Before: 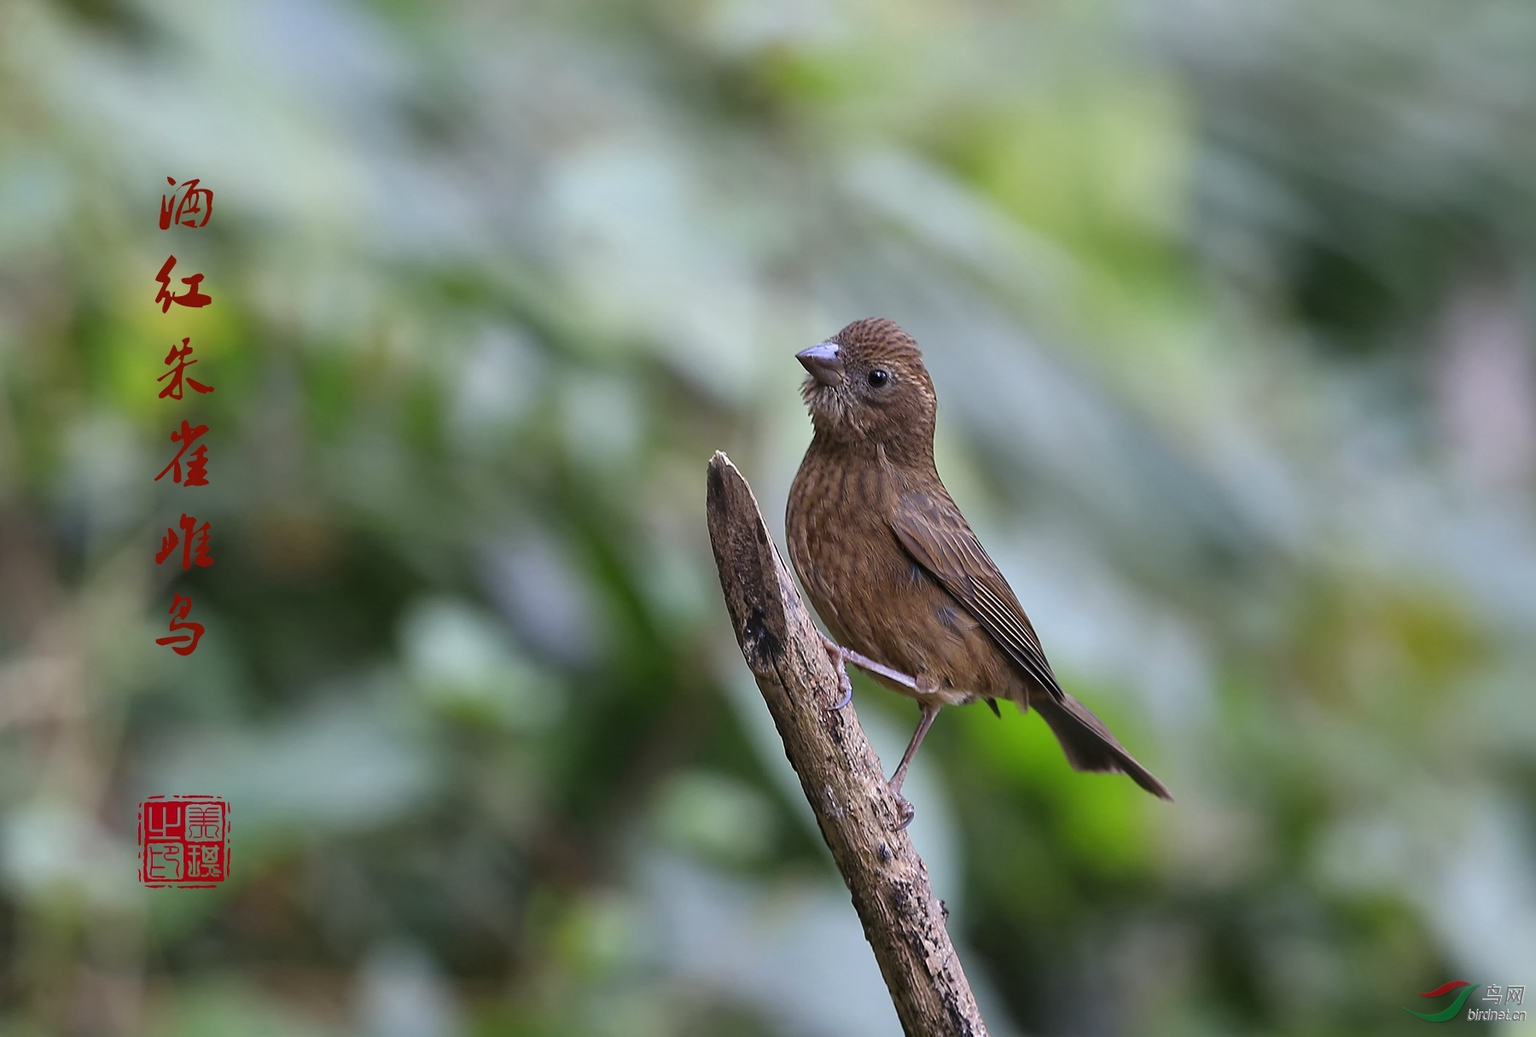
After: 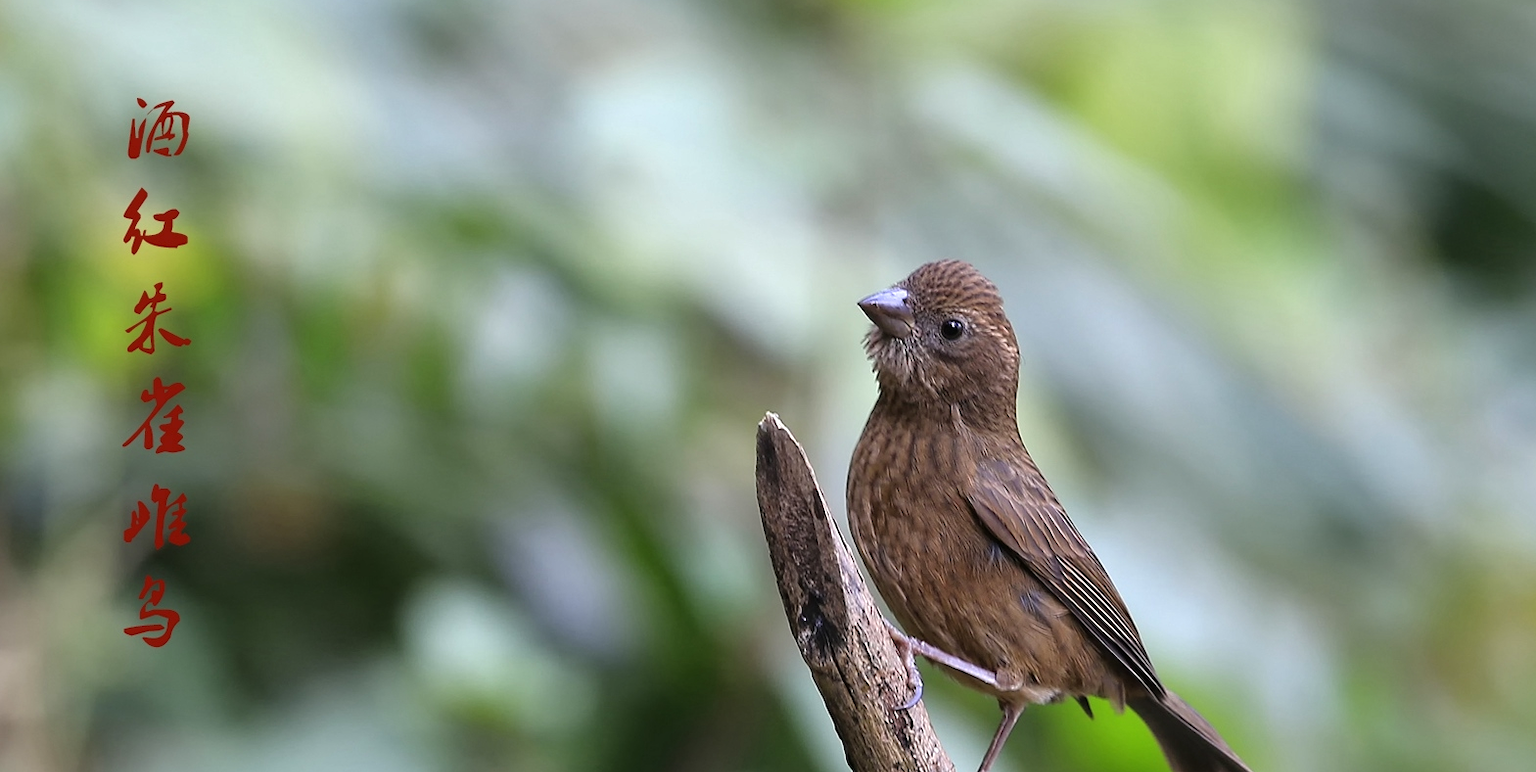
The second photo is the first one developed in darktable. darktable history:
crop: left 3.14%, top 8.815%, right 9.672%, bottom 26.198%
tone equalizer: -8 EV -0.451 EV, -7 EV -0.387 EV, -6 EV -0.33 EV, -5 EV -0.183 EV, -3 EV 0.254 EV, -2 EV 0.307 EV, -1 EV 0.395 EV, +0 EV 0.414 EV, mask exposure compensation -0.496 EV
